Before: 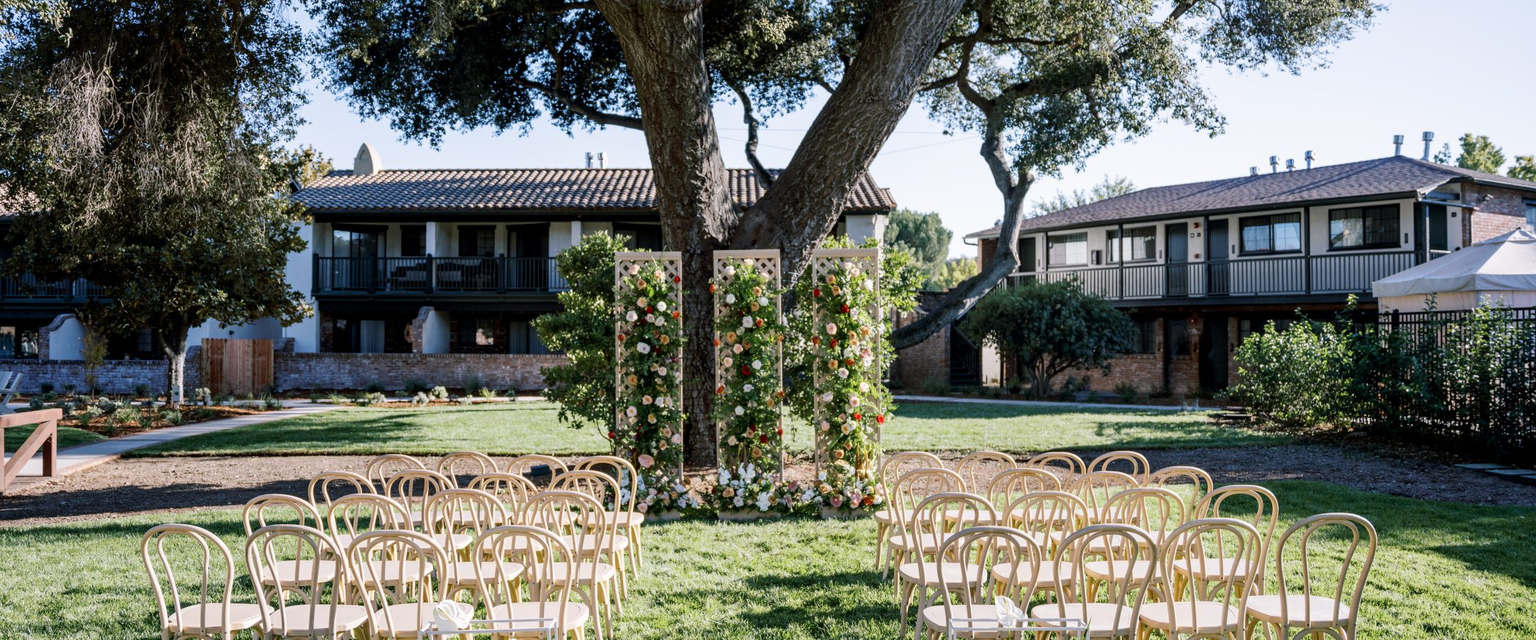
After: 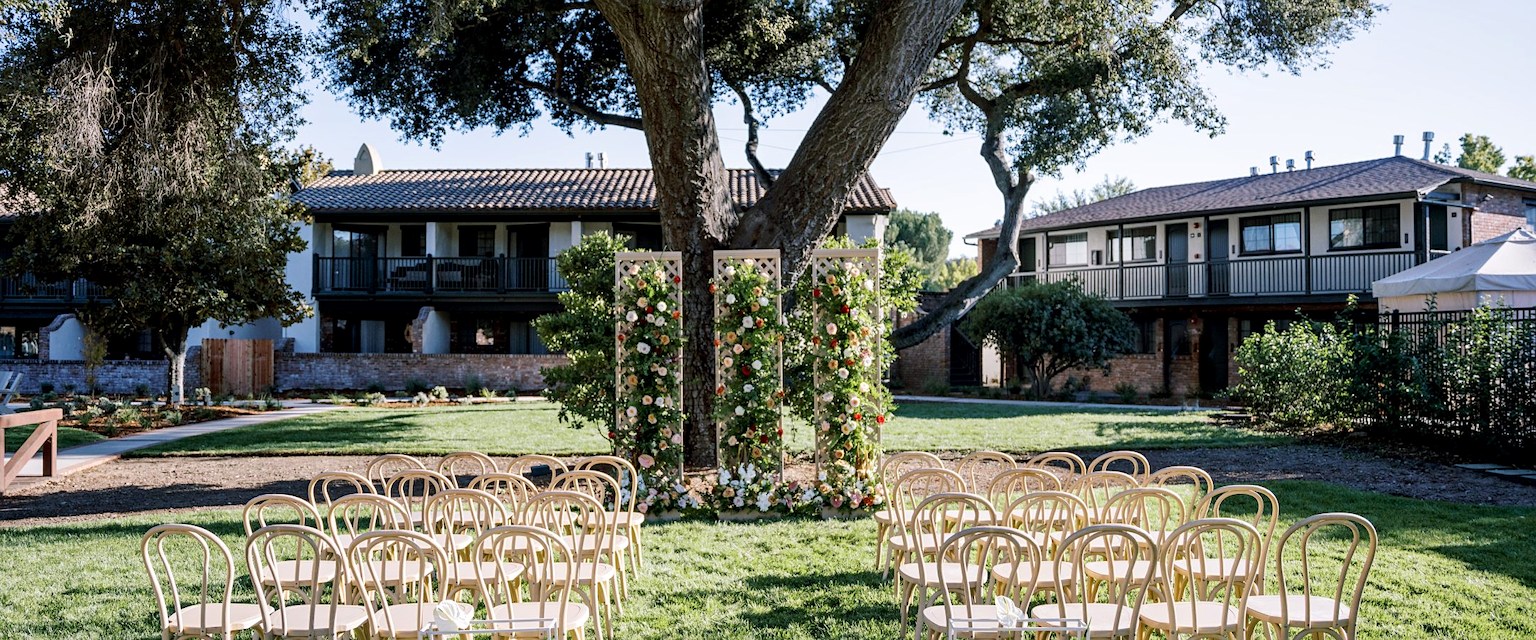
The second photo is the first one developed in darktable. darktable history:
local contrast: mode bilateral grid, contrast 20, coarseness 50, detail 120%, midtone range 0.2
sharpen: amount 0.2
velvia: strength 9.25%
